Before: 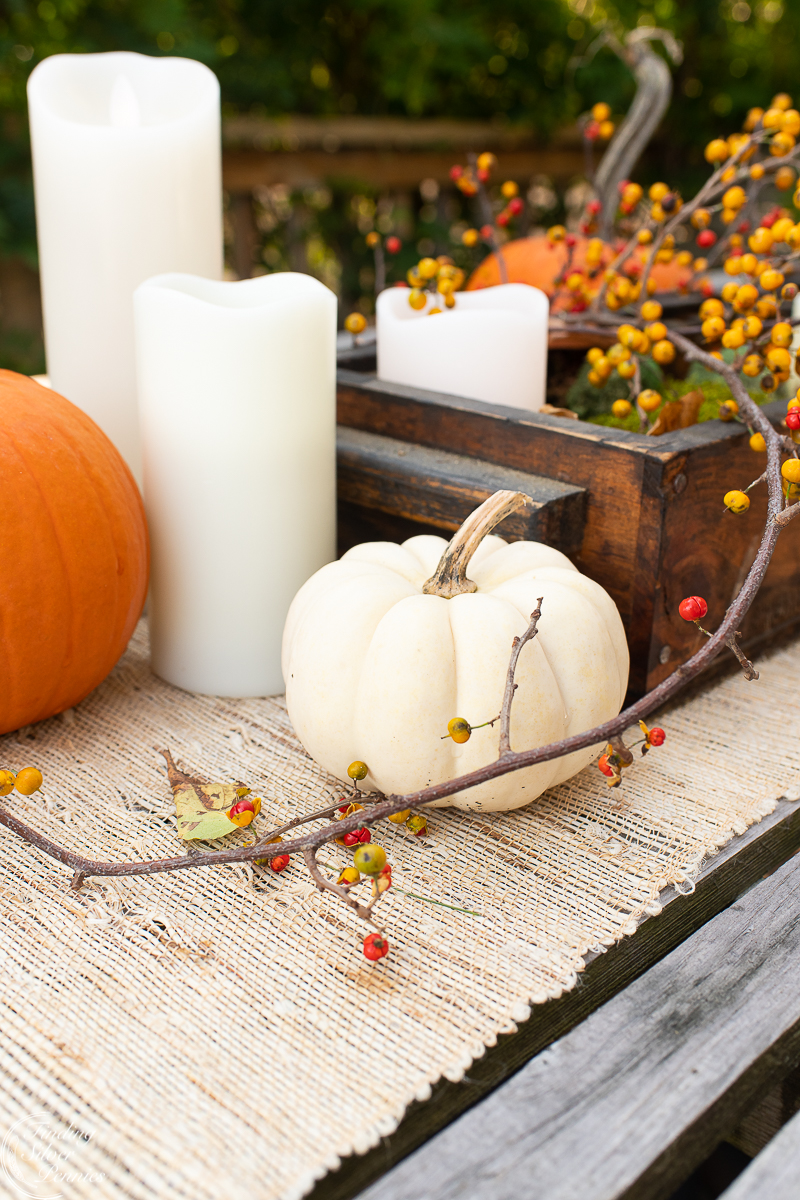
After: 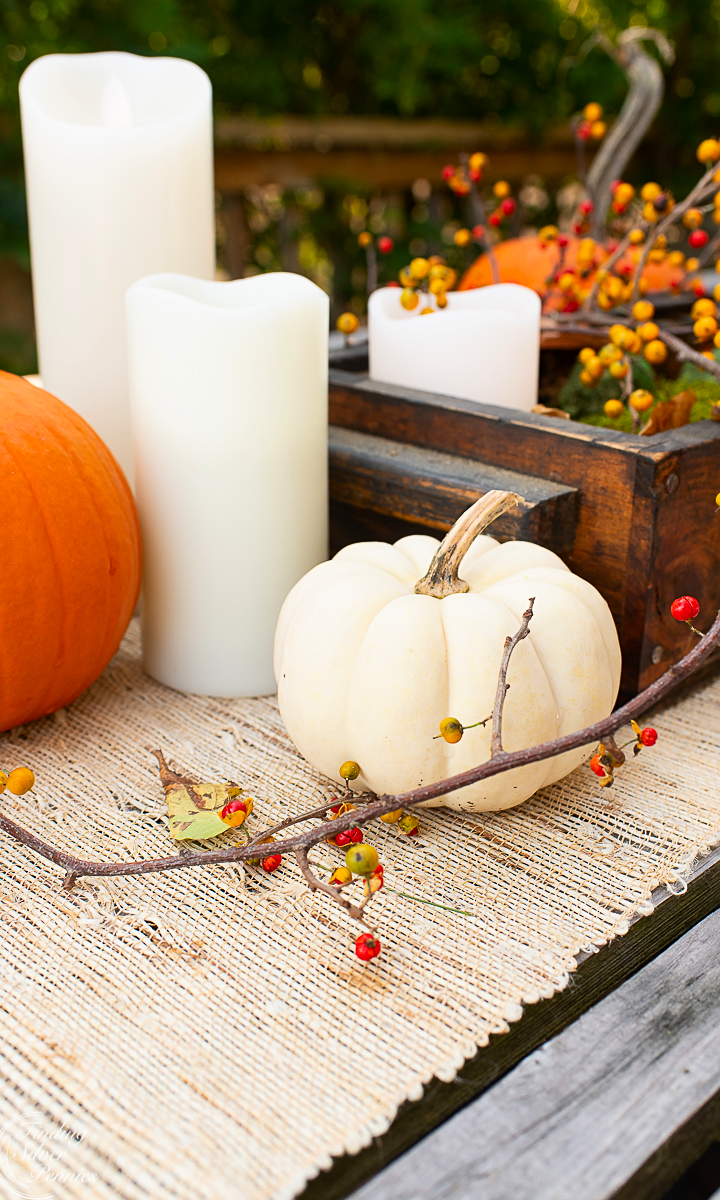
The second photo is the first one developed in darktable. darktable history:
sharpen: amount 0.2
exposure: exposure -0.05 EV
contrast brightness saturation: contrast 0.08, saturation 0.2
crop and rotate: left 1.088%, right 8.807%
